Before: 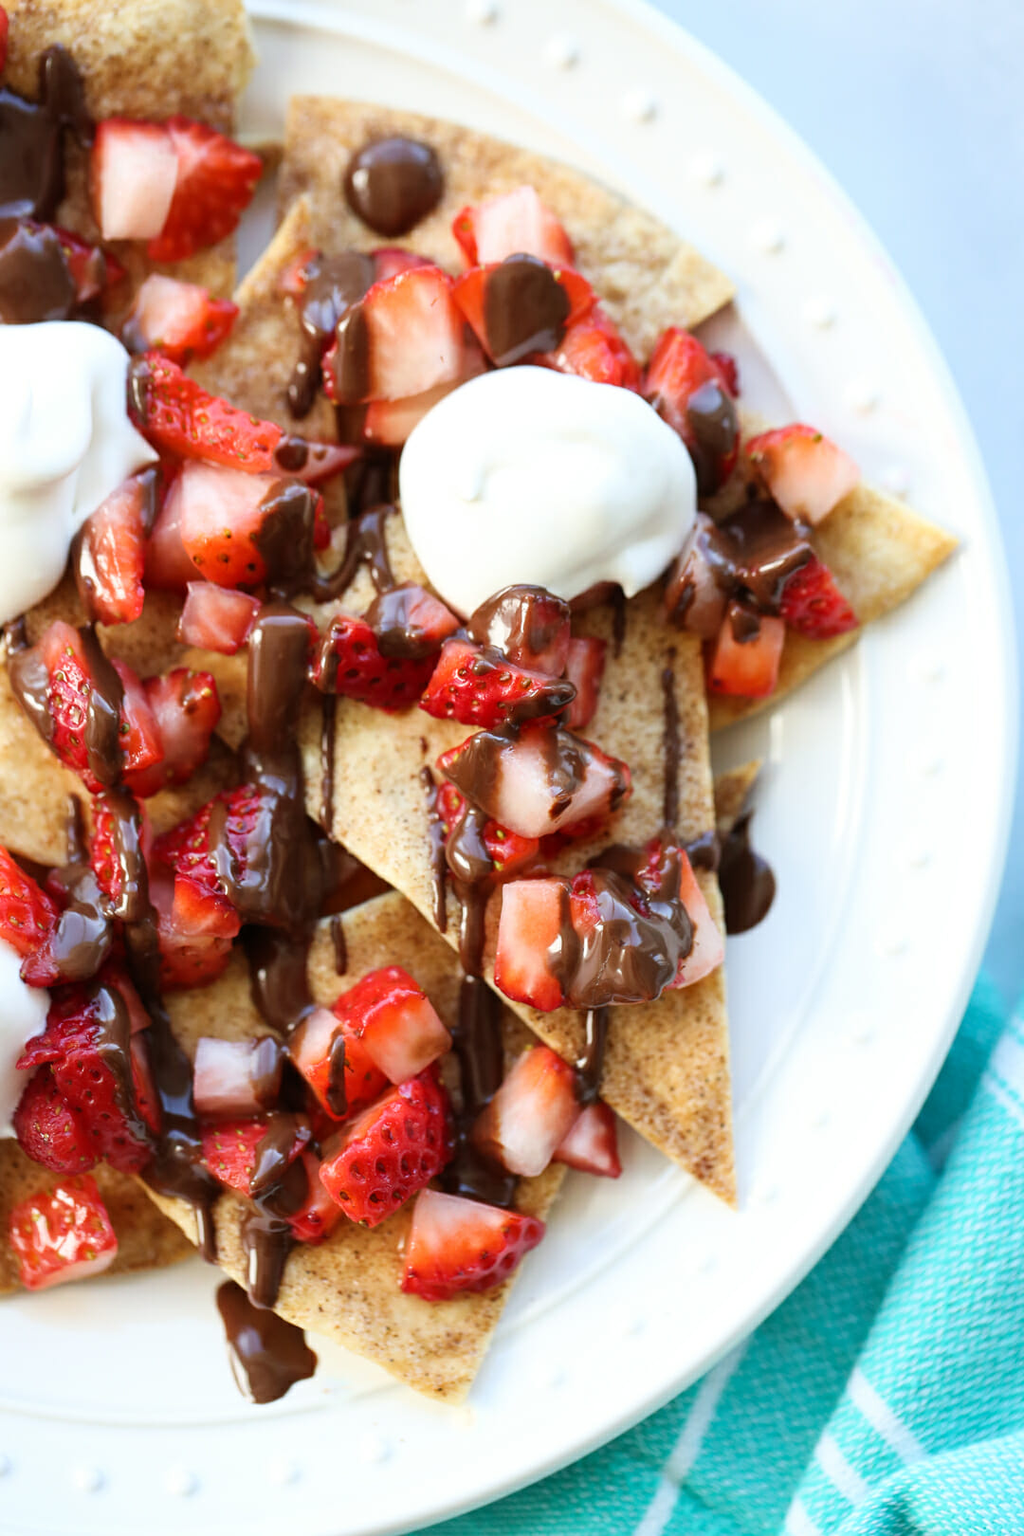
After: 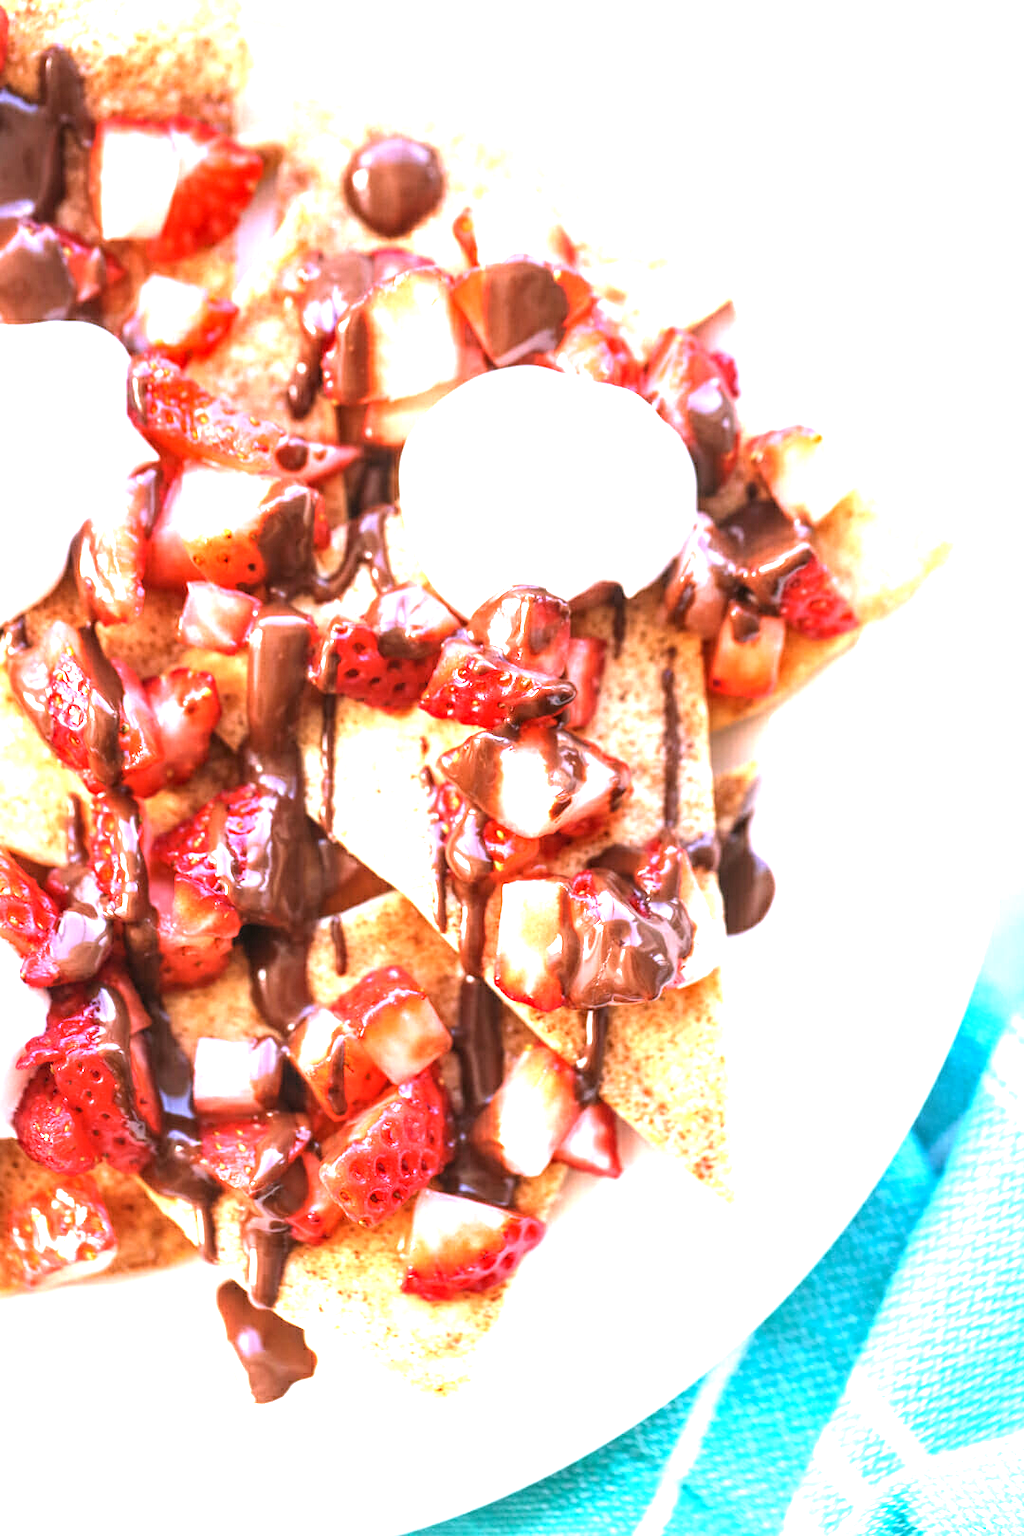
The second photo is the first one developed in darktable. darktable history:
white balance: red 1.188, blue 1.11
exposure: black level correction 0, exposure 1.379 EV, compensate exposure bias true, compensate highlight preservation false
local contrast: detail 130%
